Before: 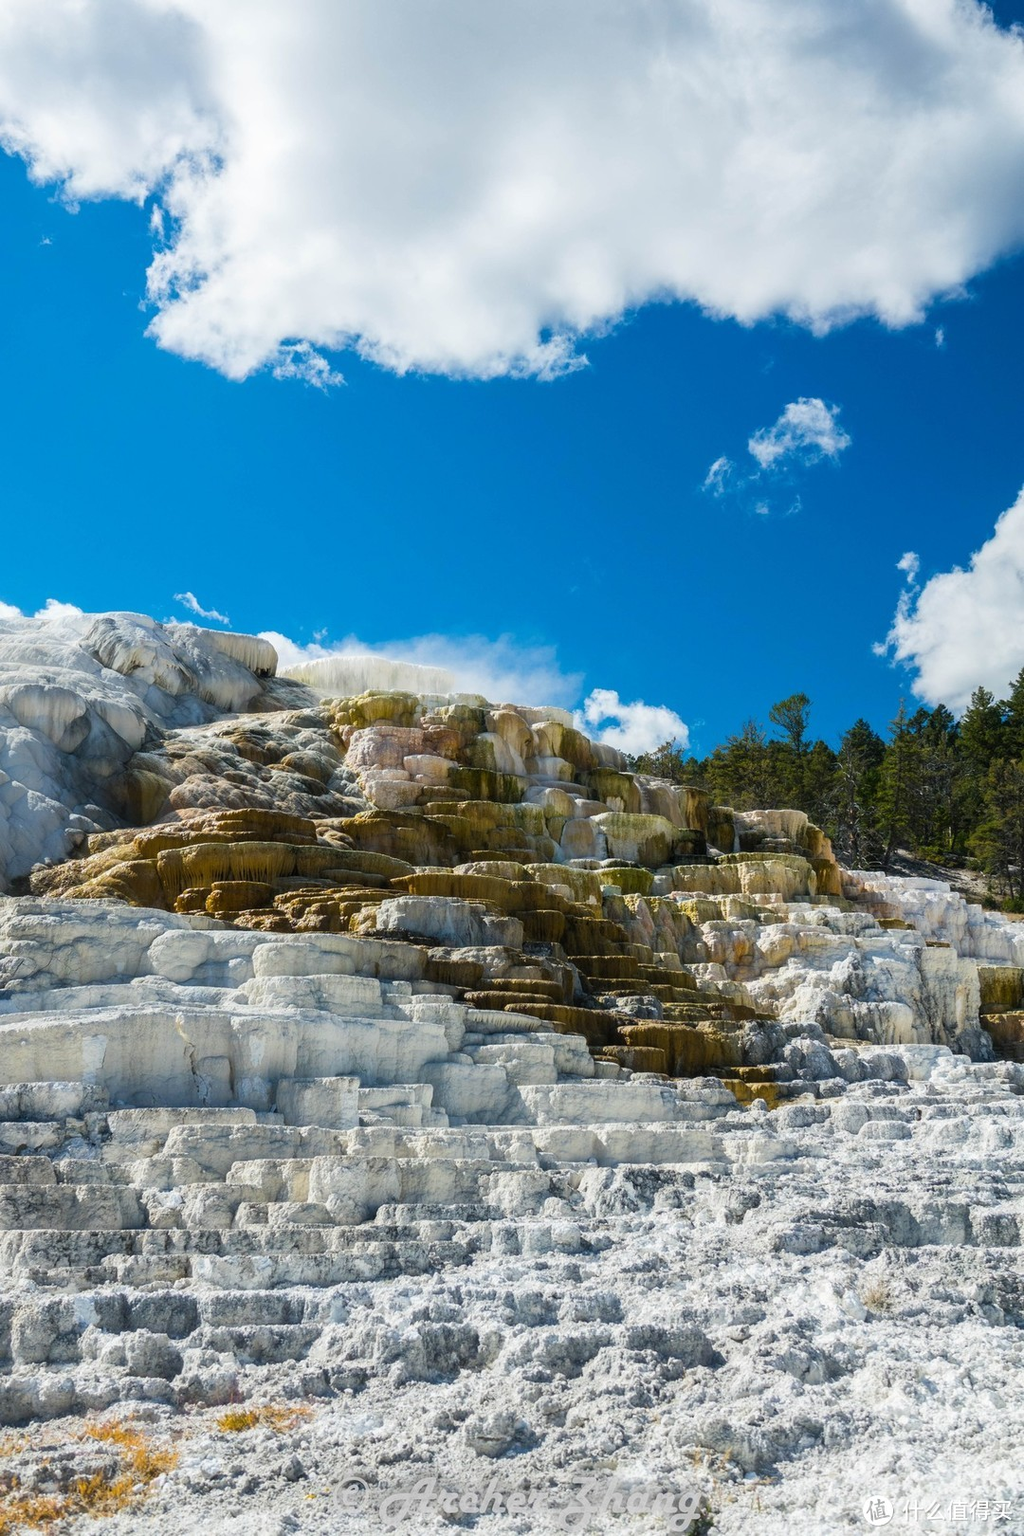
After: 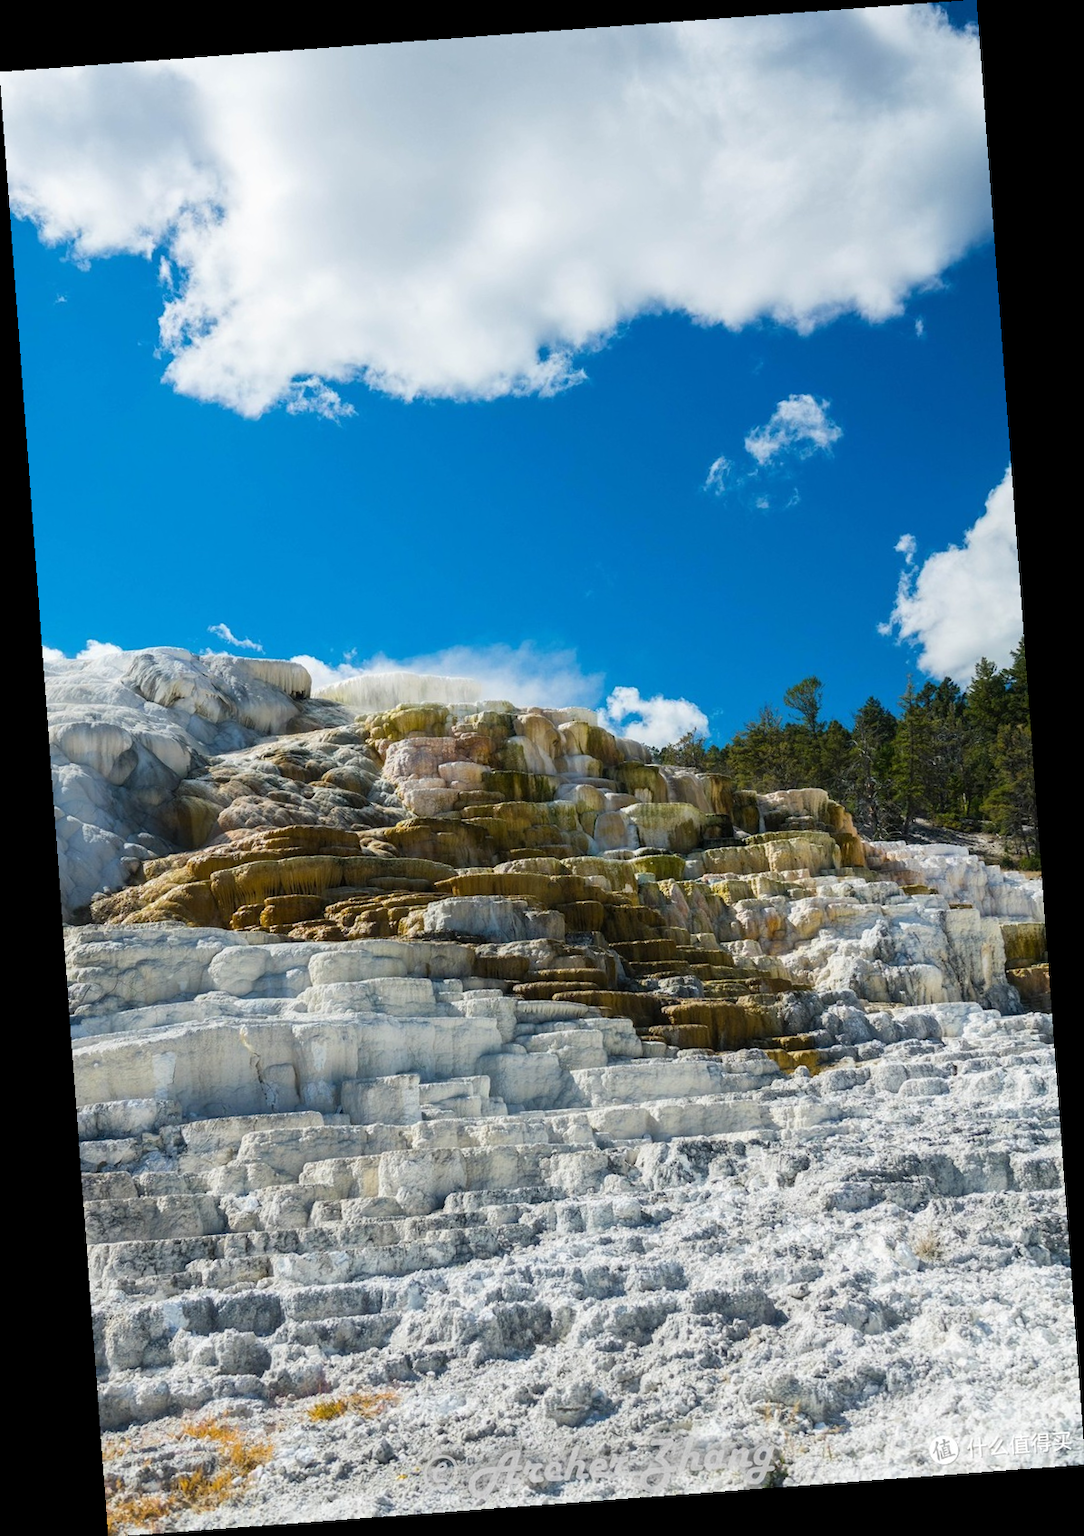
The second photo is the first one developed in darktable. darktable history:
white balance: emerald 1
rotate and perspective: rotation -4.25°, automatic cropping off
